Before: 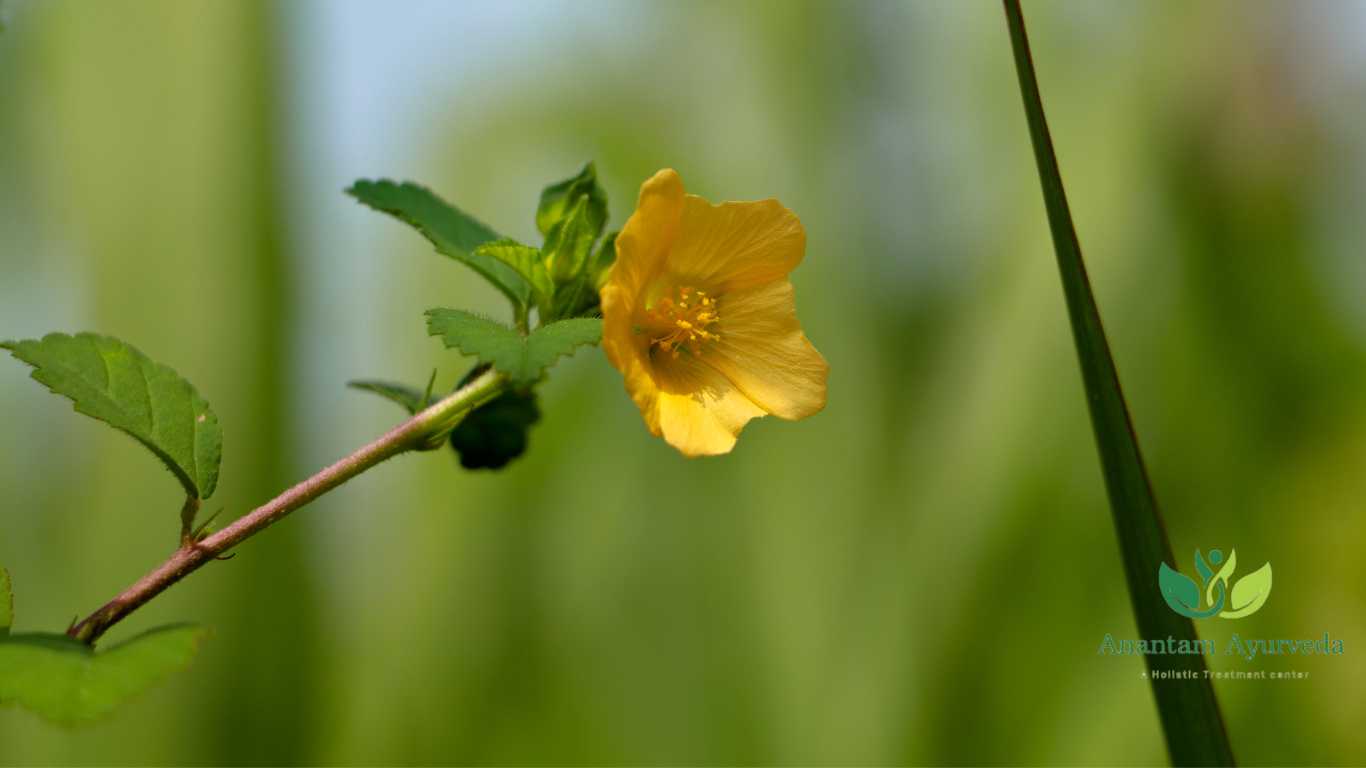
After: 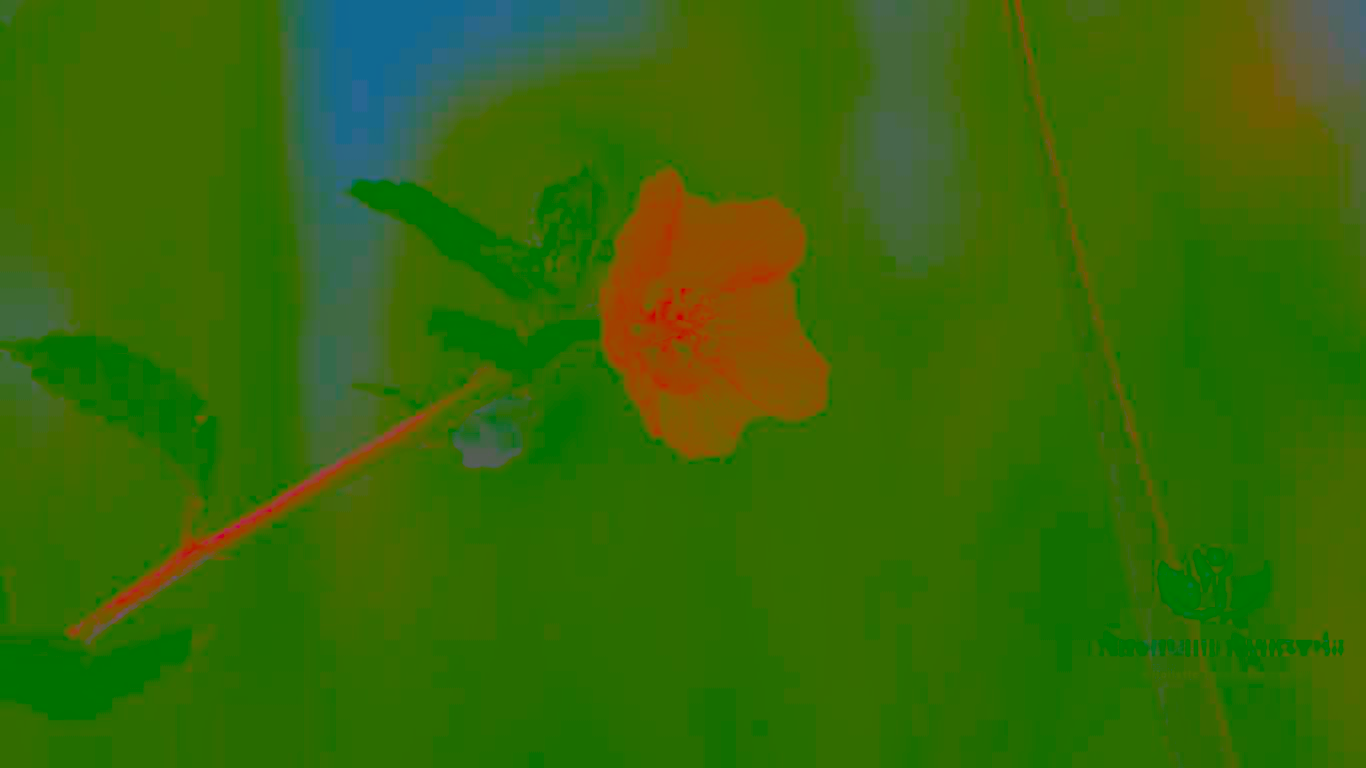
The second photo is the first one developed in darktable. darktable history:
exposure: exposure 0.949 EV, compensate exposure bias true, compensate highlight preservation false
contrast brightness saturation: contrast -0.975, brightness -0.167, saturation 0.757
